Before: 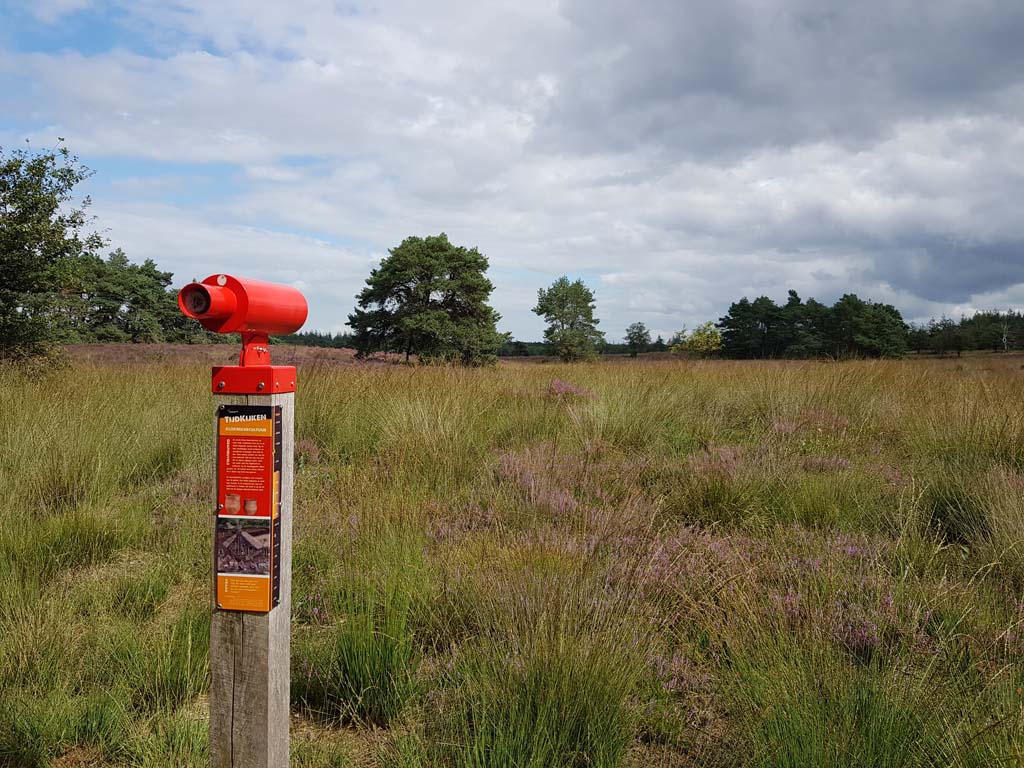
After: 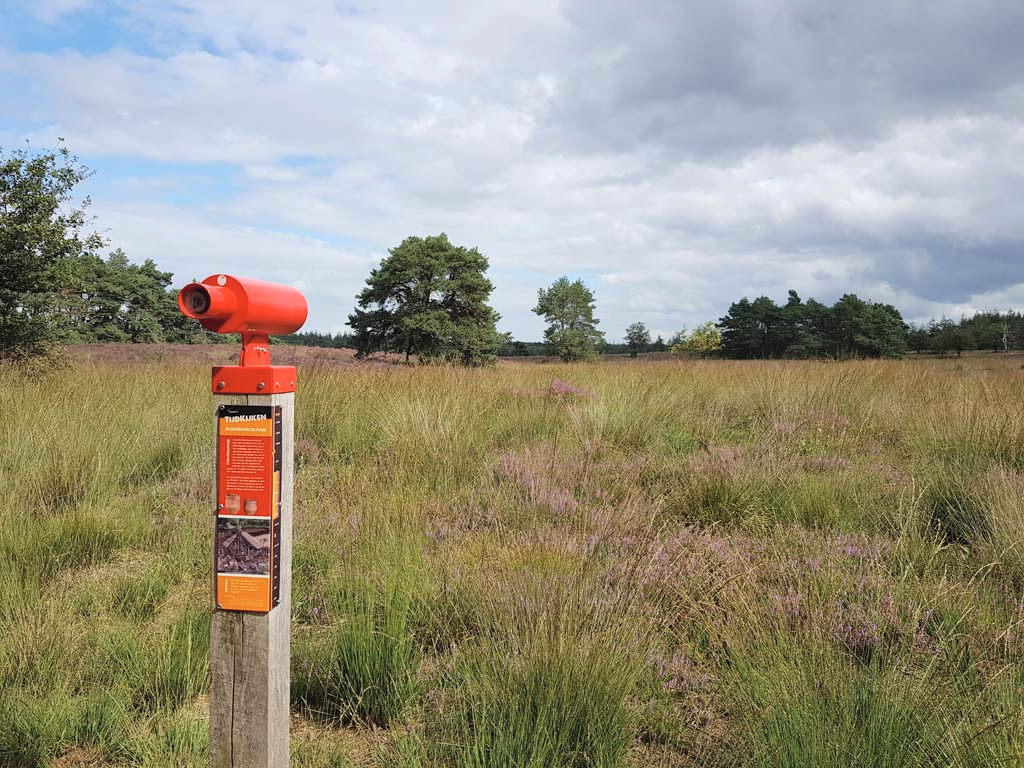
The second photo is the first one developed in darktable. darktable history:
shadows and highlights: shadows 9.08, white point adjustment 1.07, highlights -40.49
contrast brightness saturation: contrast 0.145, brightness 0.209
